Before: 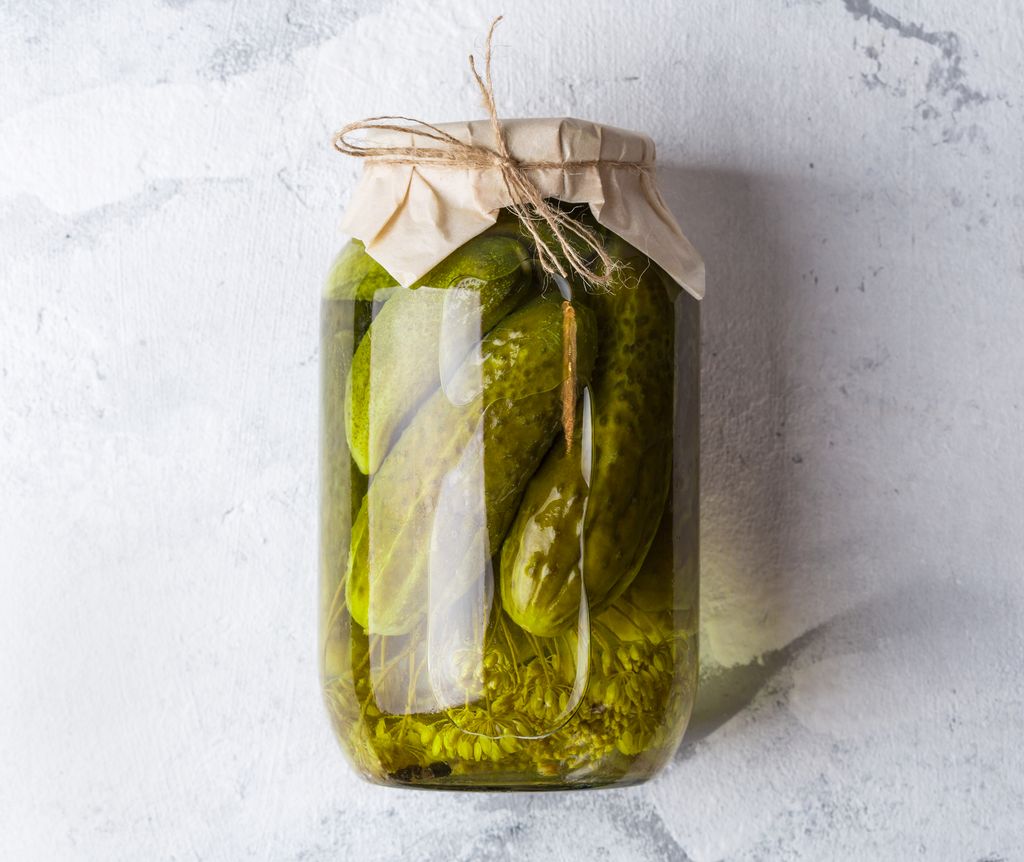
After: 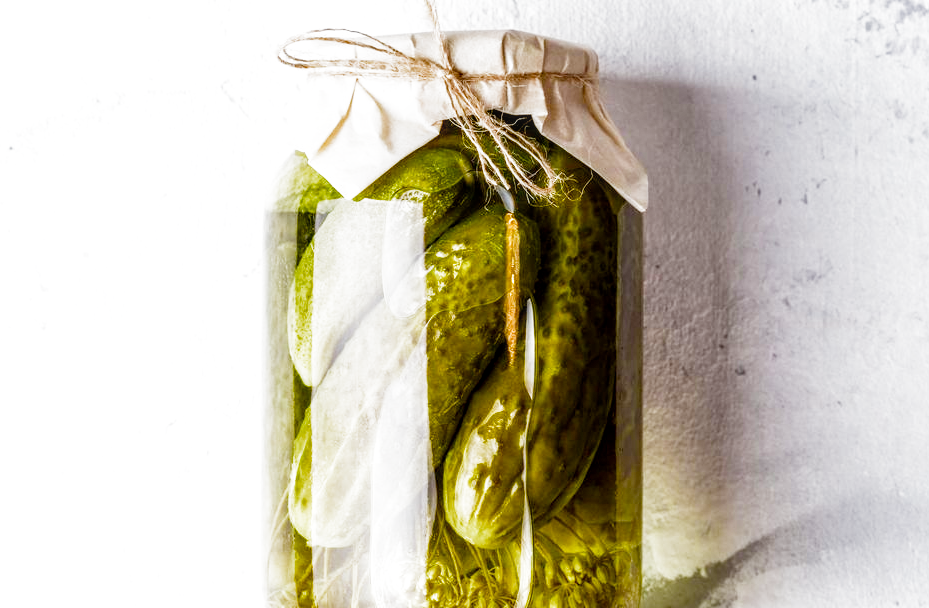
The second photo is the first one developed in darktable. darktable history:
local contrast: on, module defaults
crop: left 5.603%, top 10.251%, right 3.639%, bottom 19.162%
filmic rgb: middle gray luminance 9.36%, black relative exposure -10.69 EV, white relative exposure 3.45 EV, threshold 5.99 EV, target black luminance 0%, hardness 5.98, latitude 59.57%, contrast 1.086, highlights saturation mix 5.85%, shadows ↔ highlights balance 29.18%, add noise in highlights 0.001, preserve chrominance no, color science v3 (2019), use custom middle-gray values true, contrast in highlights soft, enable highlight reconstruction true
color balance rgb: linear chroma grading › global chroma 15.535%, perceptual saturation grading › global saturation 20%, perceptual saturation grading › highlights -48.997%, perceptual saturation grading › shadows 23.947%, contrast 14.663%
